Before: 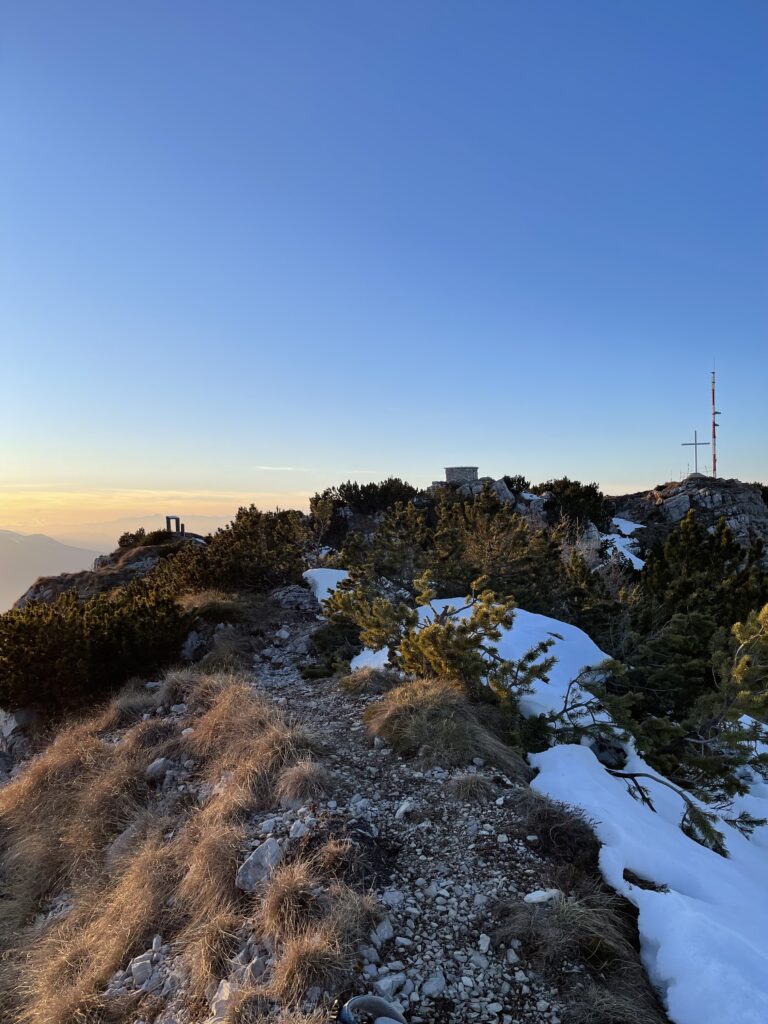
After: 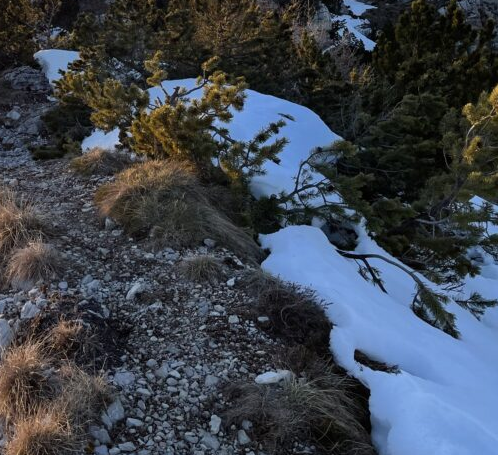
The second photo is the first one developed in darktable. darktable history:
crop and rotate: left 35.154%, top 50.736%, bottom 4.796%
